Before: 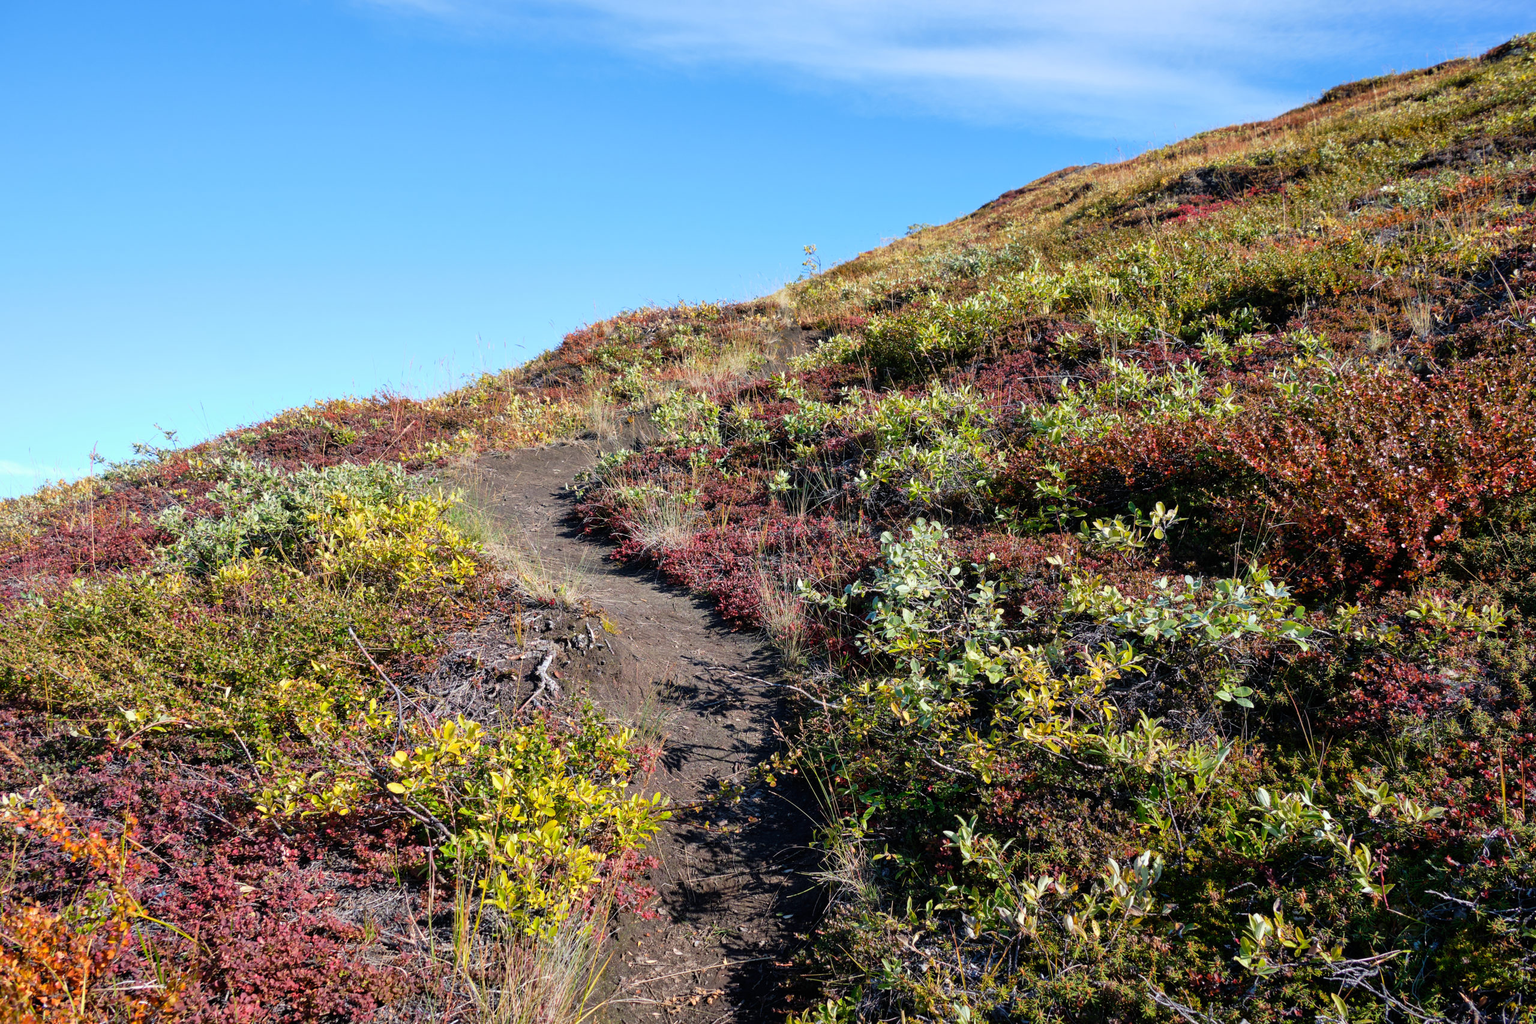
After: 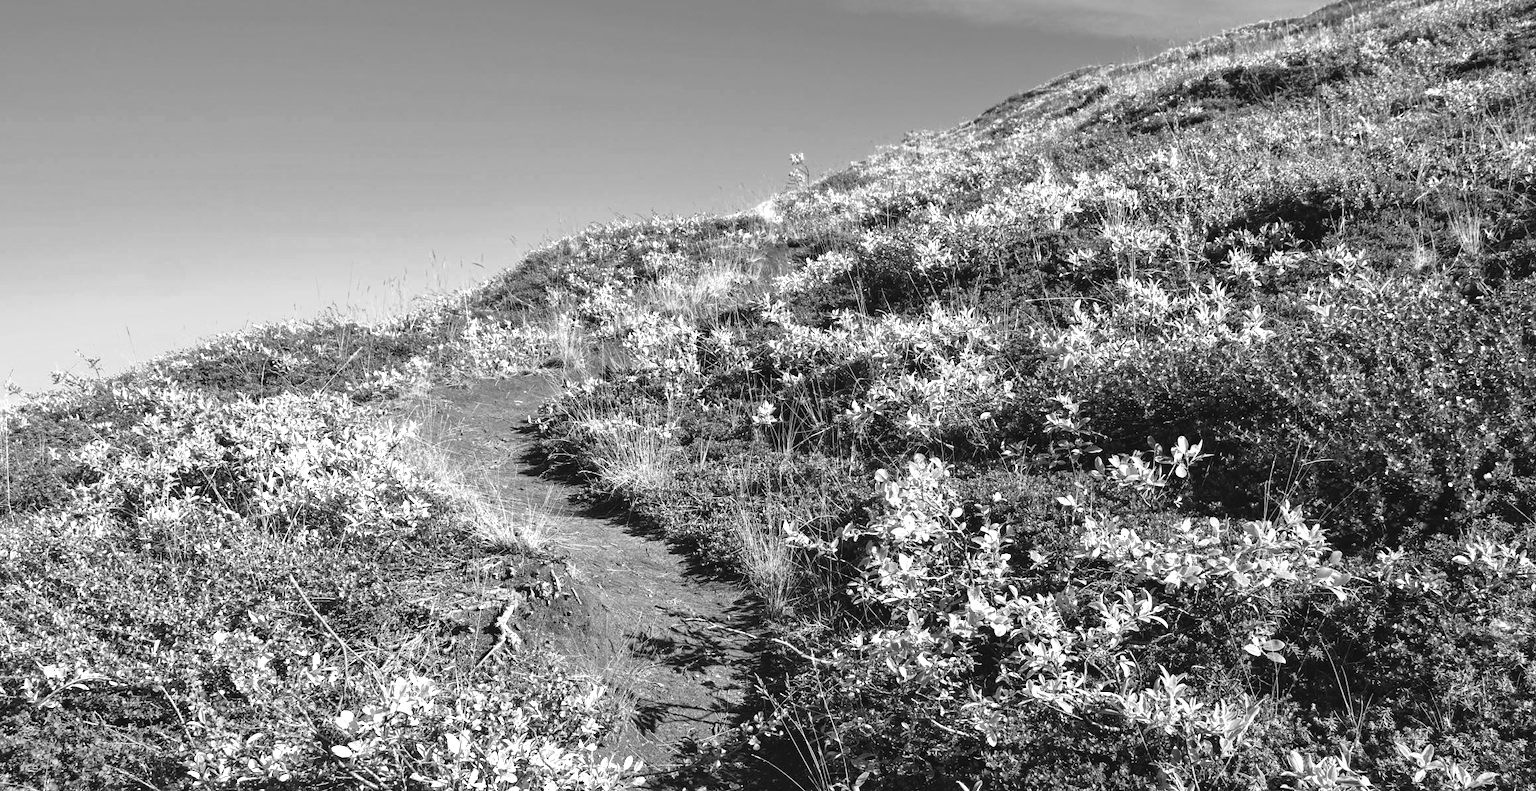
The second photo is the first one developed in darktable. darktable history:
local contrast: mode bilateral grid, contrast 20, coarseness 50, detail 120%, midtone range 0.2
crop: left 5.596%, top 10.314%, right 3.534%, bottom 19.395%
exposure: black level correction -0.005, exposure 0.622 EV, compensate highlight preservation false
color zones: curves: ch0 [(0.002, 0.593) (0.143, 0.417) (0.285, 0.541) (0.455, 0.289) (0.608, 0.327) (0.727, 0.283) (0.869, 0.571) (1, 0.603)]; ch1 [(0, 0) (0.143, 0) (0.286, 0) (0.429, 0) (0.571, 0) (0.714, 0) (0.857, 0)]
